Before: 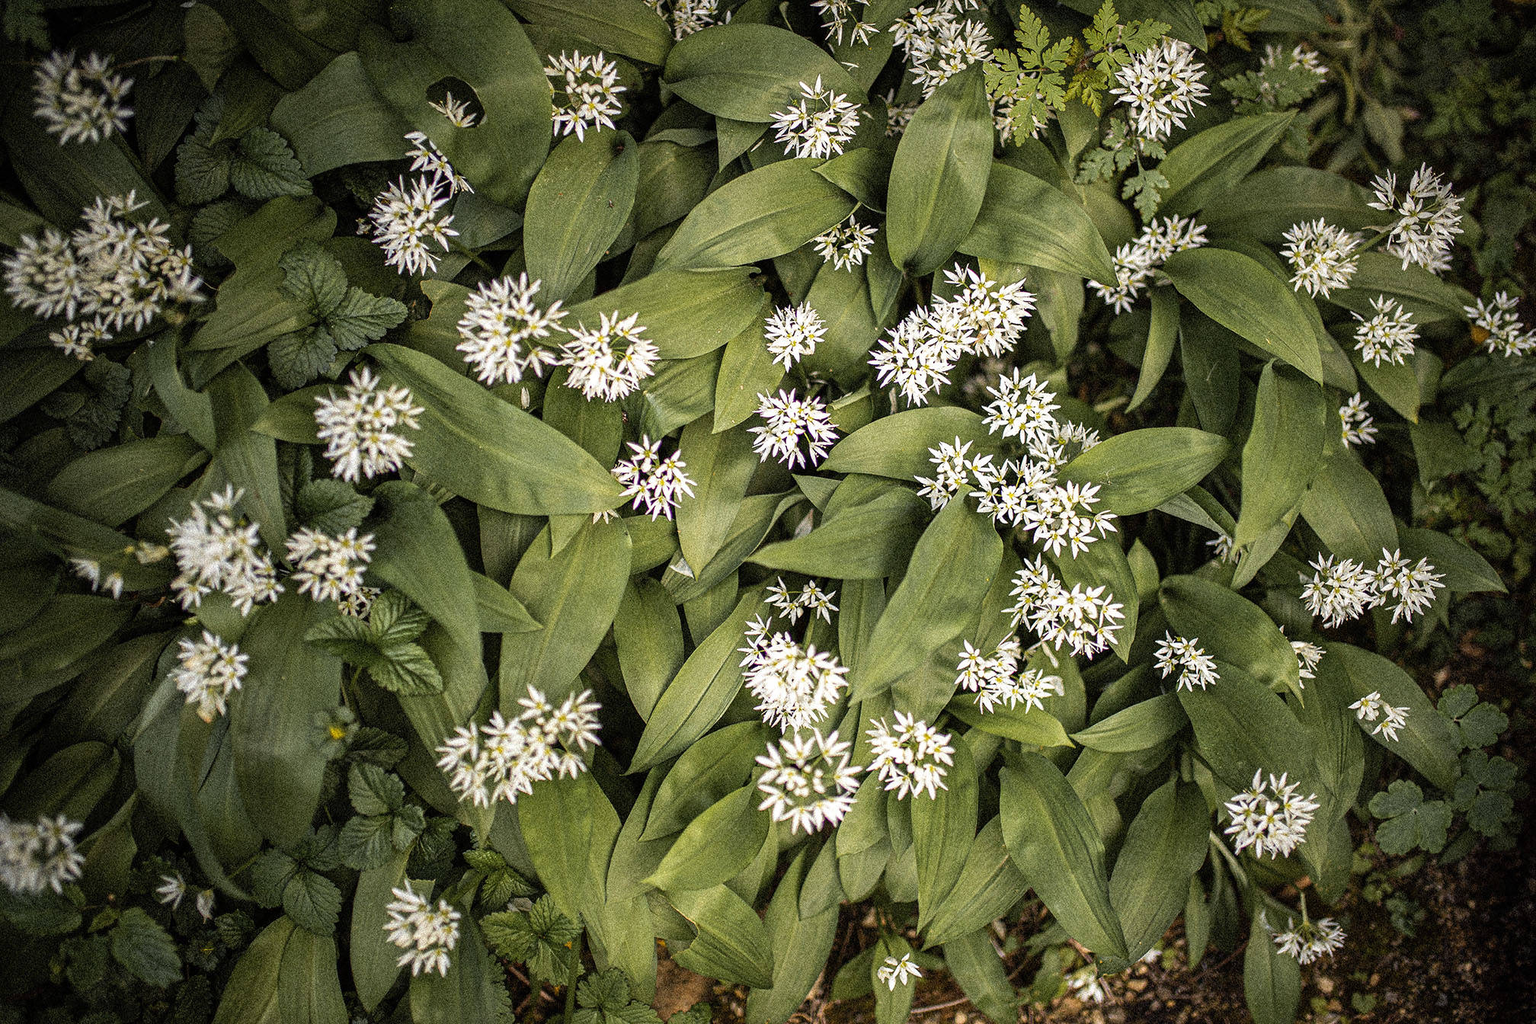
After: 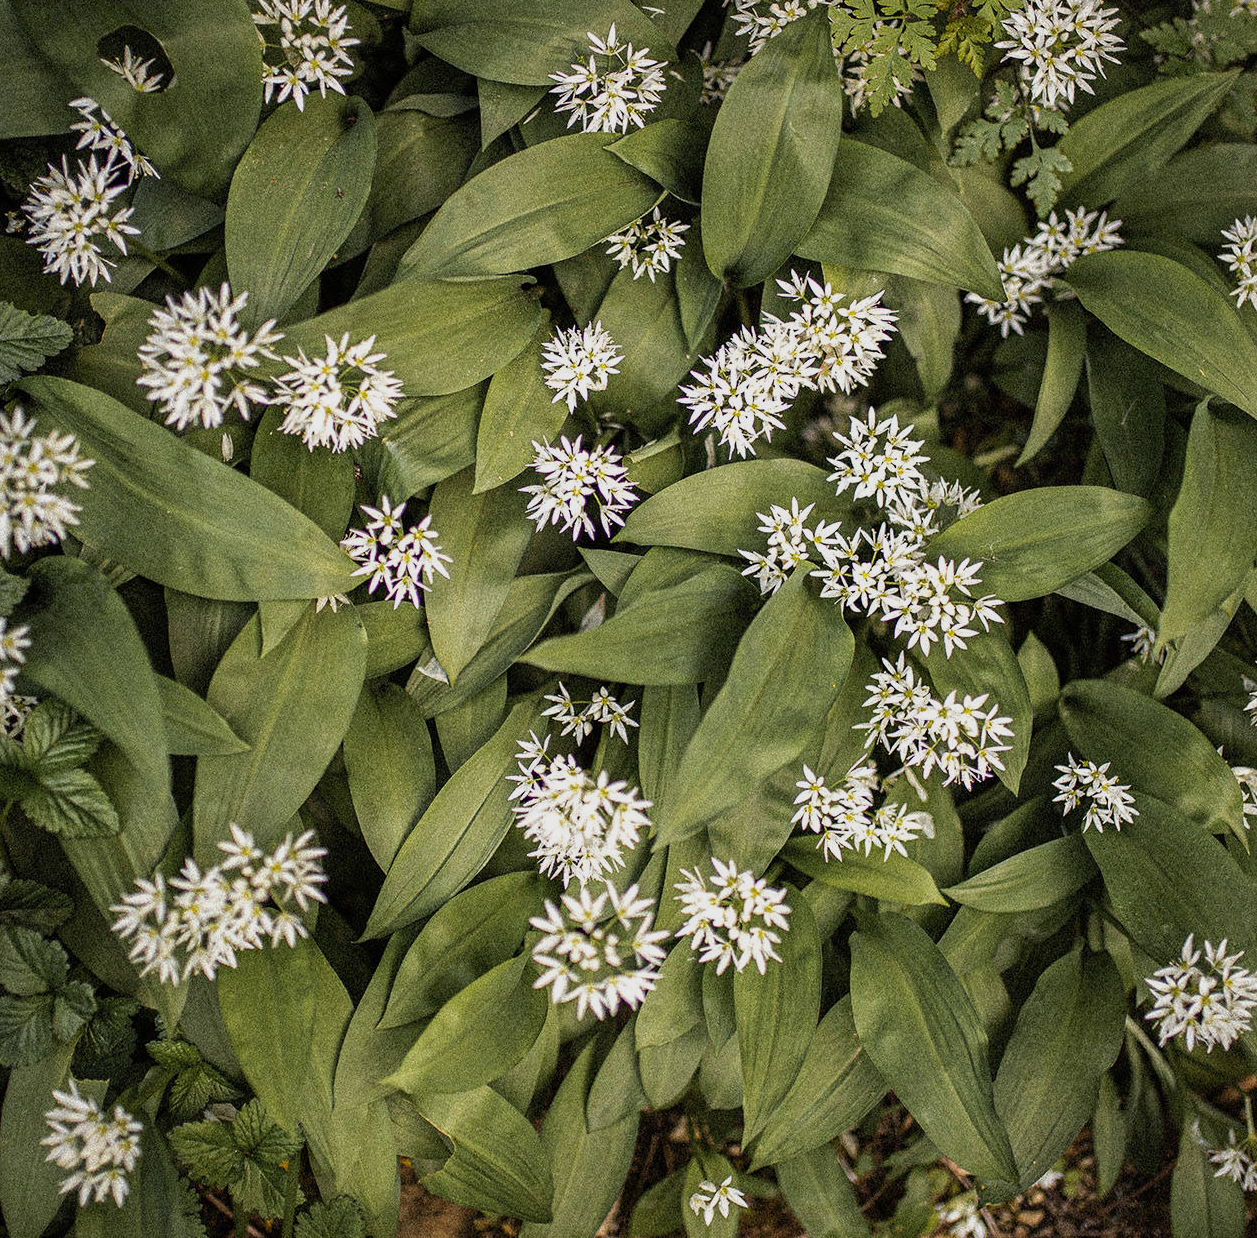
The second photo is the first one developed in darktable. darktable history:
exposure: exposure -0.293 EV, compensate highlight preservation false
crop and rotate: left 22.918%, top 5.629%, right 14.711%, bottom 2.247%
